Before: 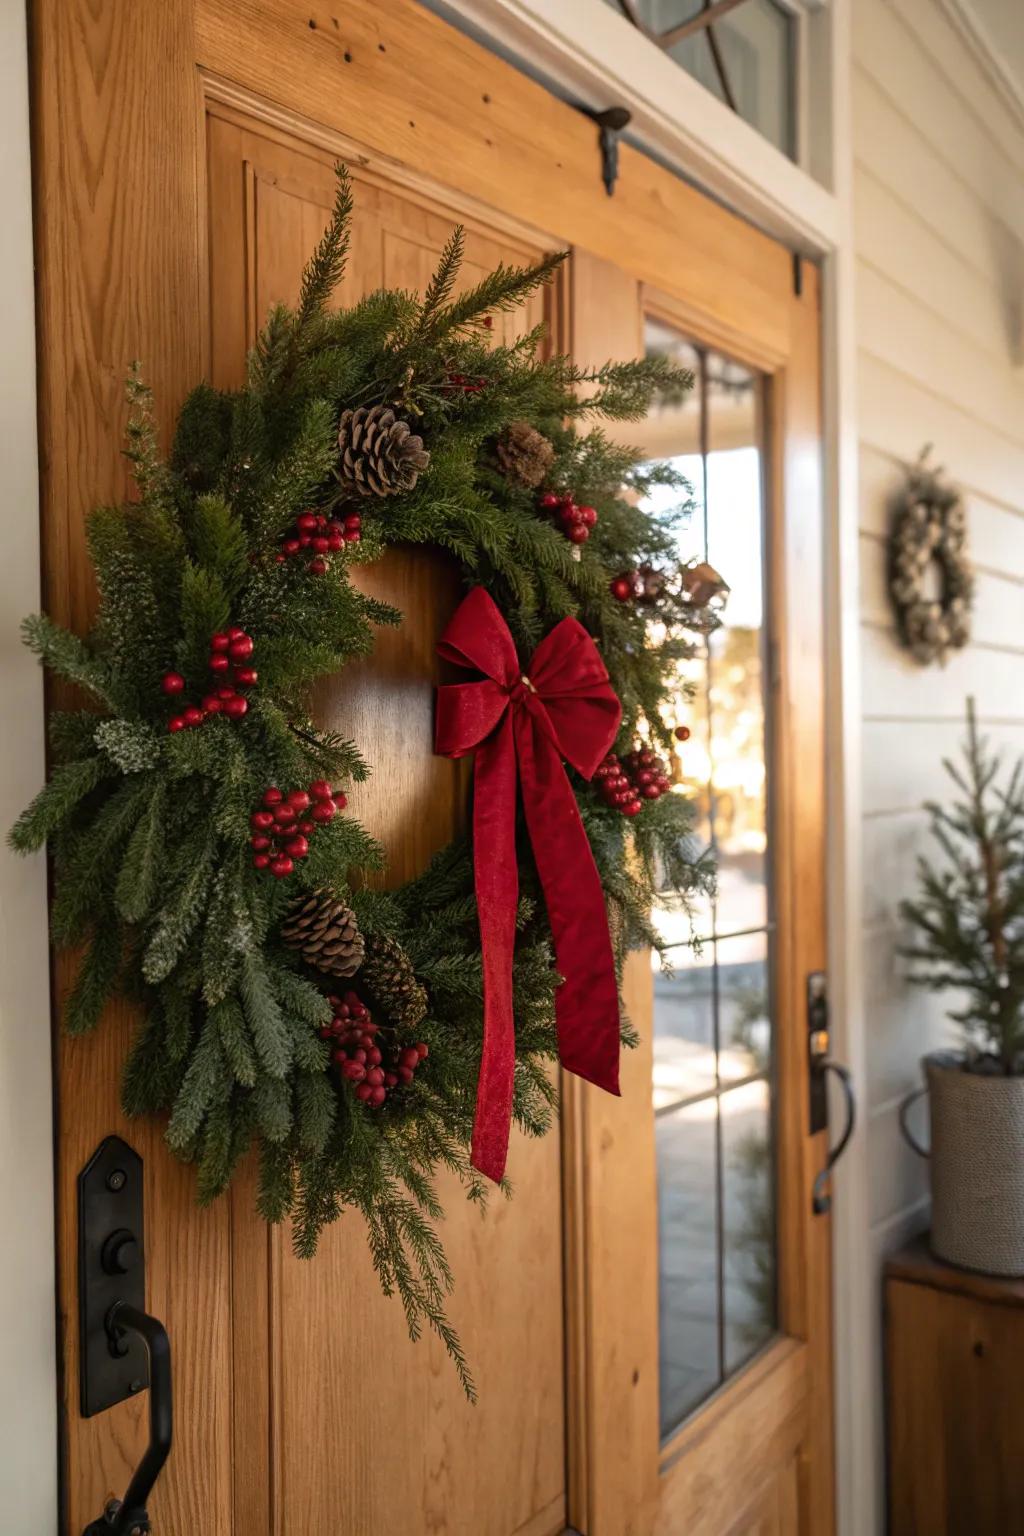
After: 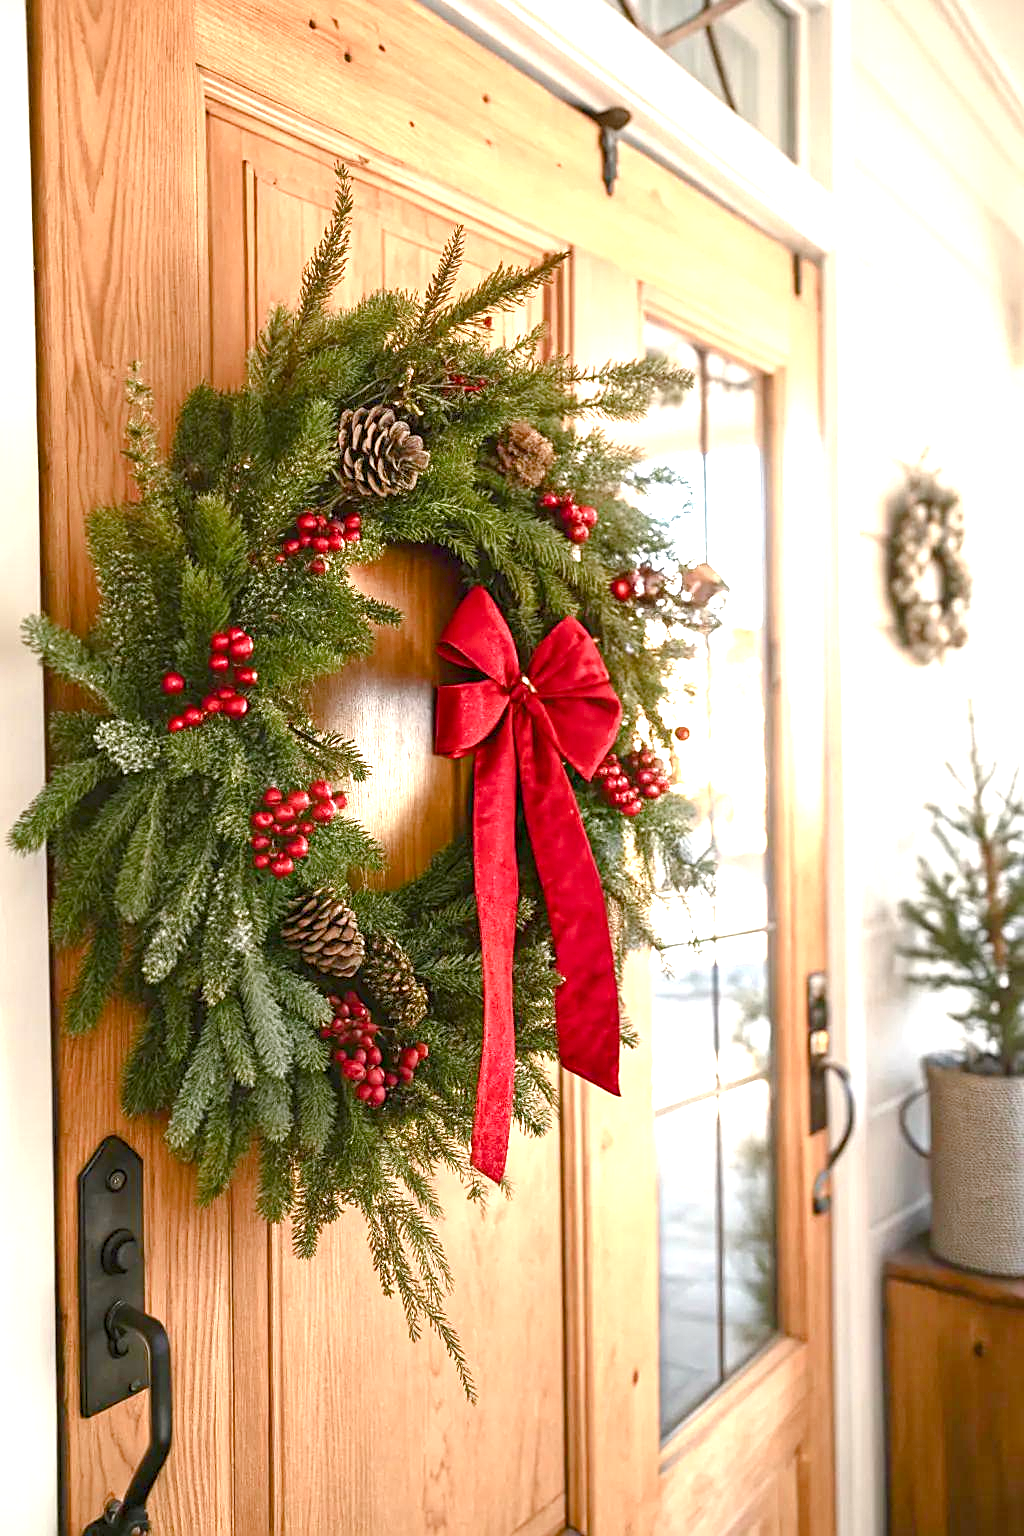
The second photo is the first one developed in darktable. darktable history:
exposure: black level correction 0, exposure 1.9 EV, compensate highlight preservation false
sharpen: on, module defaults
color balance rgb: shadows lift › chroma 1%, shadows lift › hue 113°, highlights gain › chroma 0.2%, highlights gain › hue 333°, perceptual saturation grading › global saturation 20%, perceptual saturation grading › highlights -50%, perceptual saturation grading › shadows 25%, contrast -10%
